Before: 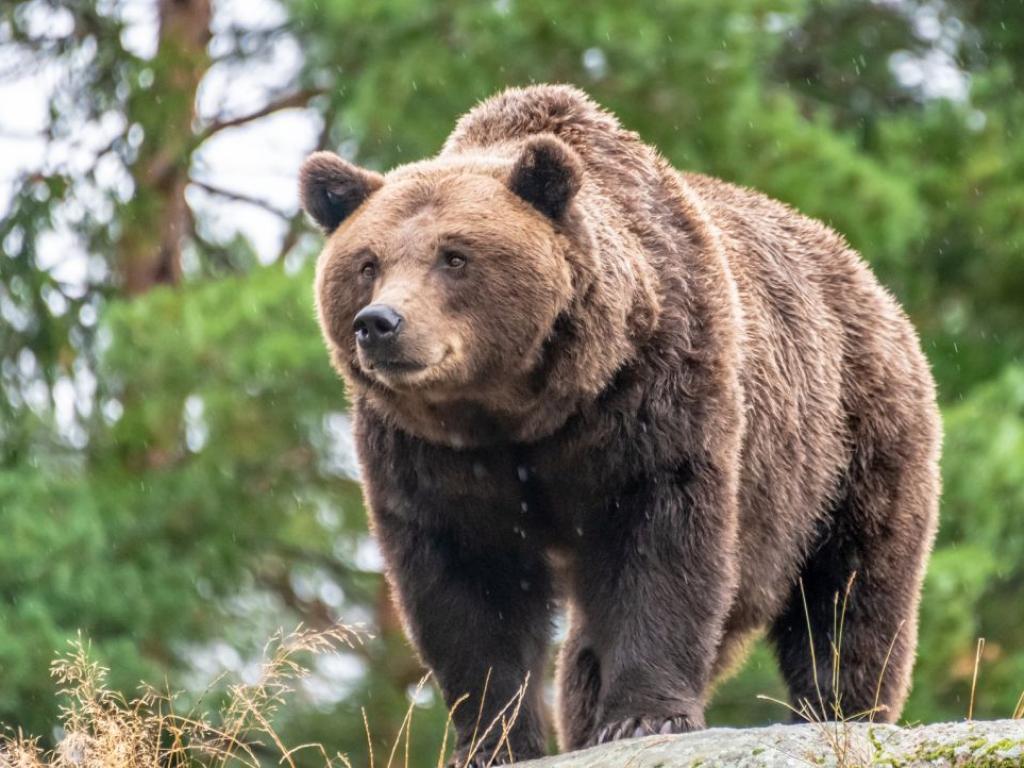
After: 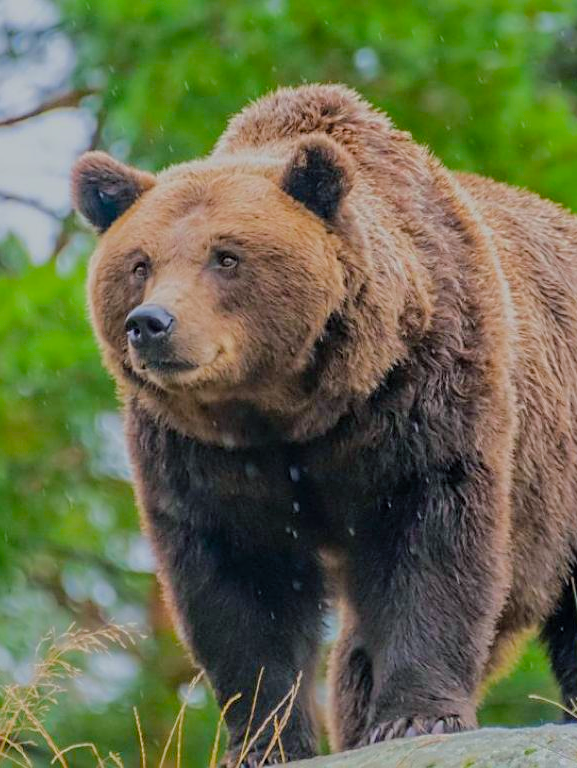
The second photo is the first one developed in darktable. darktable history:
crop and rotate: left 22.324%, right 21.274%
sharpen: on, module defaults
tone equalizer: -8 EV -0.035 EV, -7 EV 0.033 EV, -6 EV -0.008 EV, -5 EV 0.008 EV, -4 EV -0.041 EV, -3 EV -0.24 EV, -2 EV -0.643 EV, -1 EV -0.974 EV, +0 EV -0.942 EV, edges refinement/feathering 500, mask exposure compensation -1.57 EV, preserve details no
contrast brightness saturation: contrast 0.03, brightness 0.067, saturation 0.124
color balance rgb: power › luminance -7.83%, power › chroma 1.087%, power › hue 215.93°, linear chroma grading › shadows 18.964%, linear chroma grading › highlights 2.535%, linear chroma grading › mid-tones 10.517%, perceptual saturation grading › global saturation 0.859%, global vibrance 50.607%
